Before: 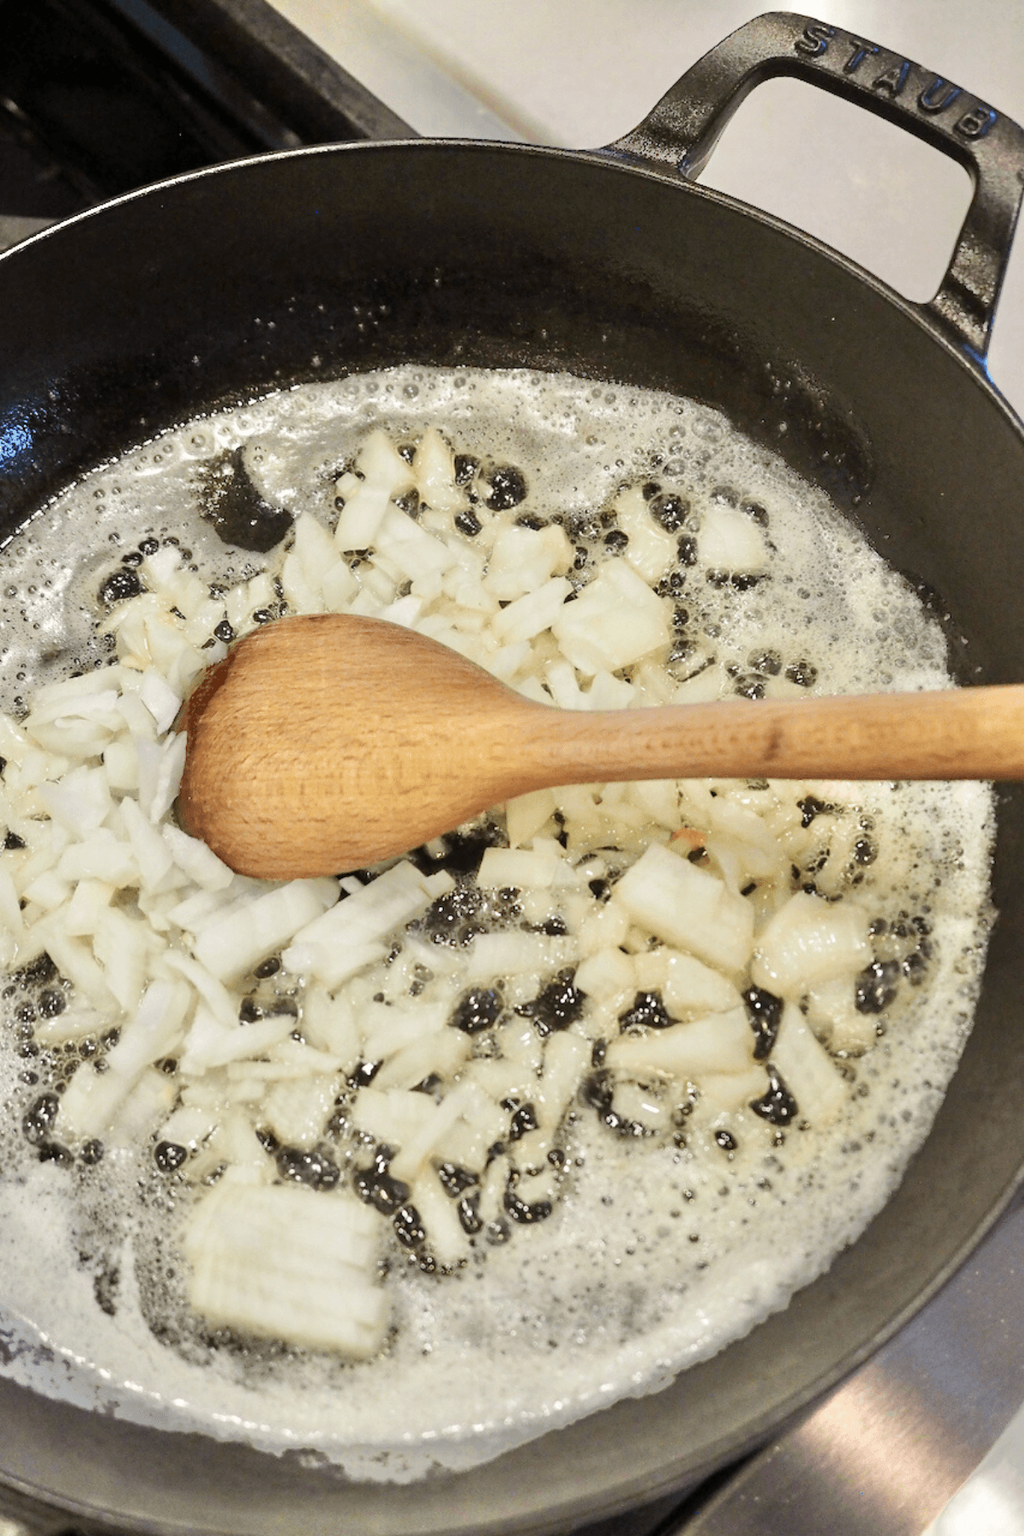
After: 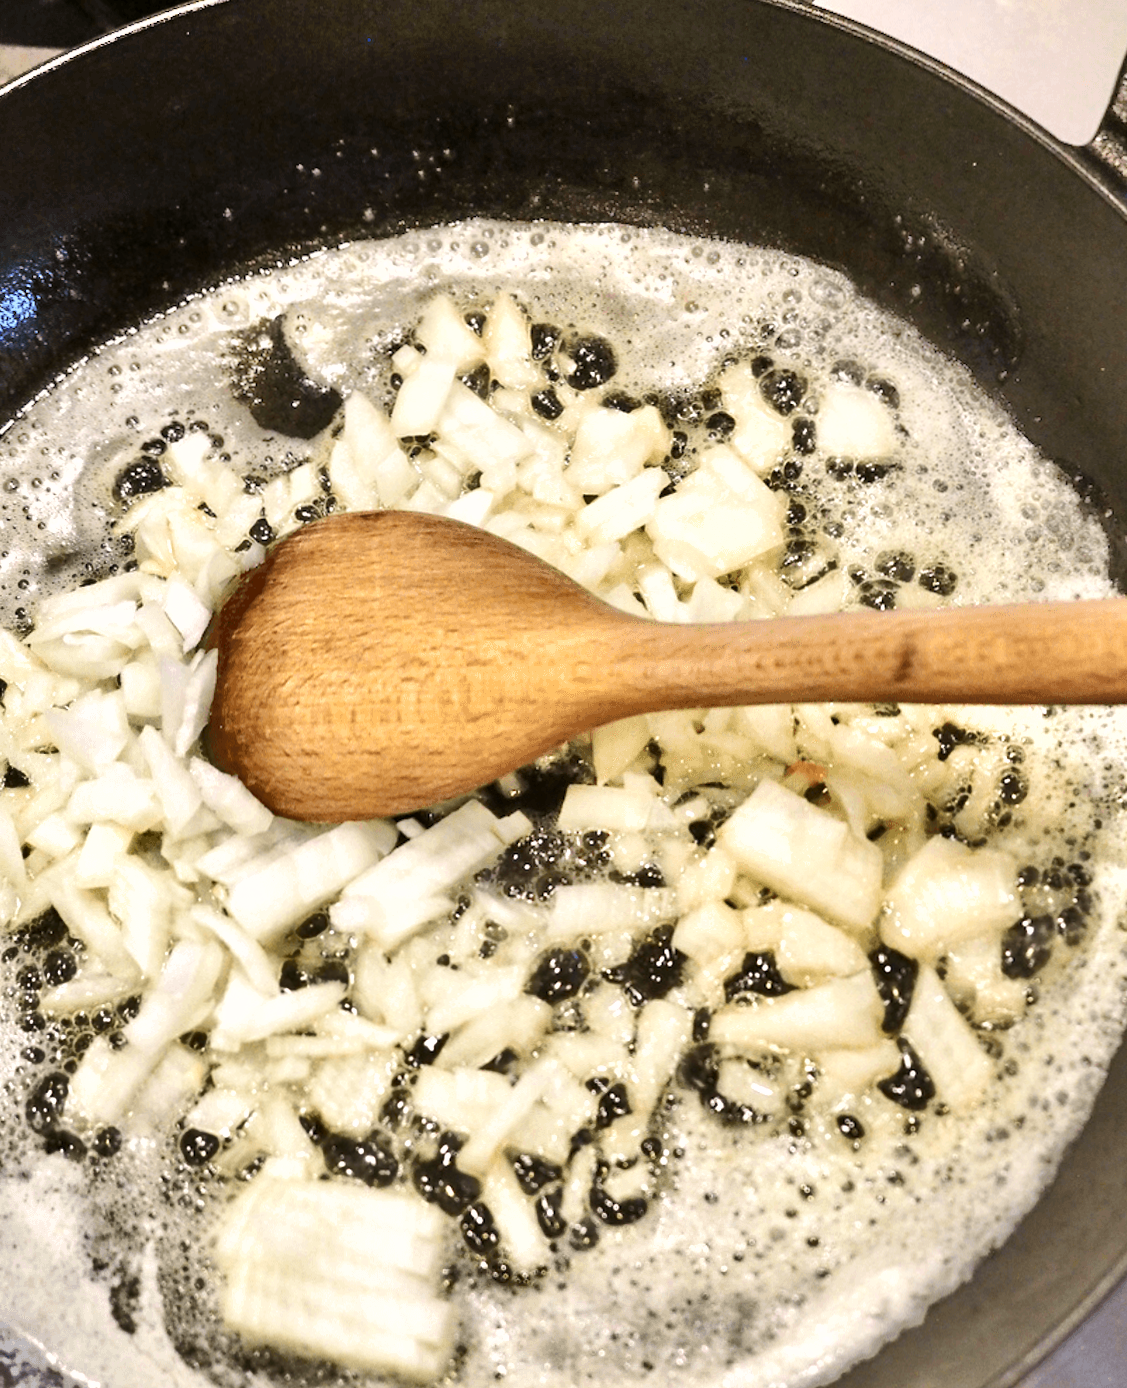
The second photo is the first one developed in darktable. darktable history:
color correction: highlights a* 3.14, highlights b* -0.956, shadows a* -0.106, shadows b* 2.21, saturation 0.982
shadows and highlights: low approximation 0.01, soften with gaussian
crop and rotate: angle 0.092°, top 11.56%, right 5.81%, bottom 11.093%
tone equalizer: -8 EV -0.425 EV, -7 EV -0.357 EV, -6 EV -0.312 EV, -5 EV -0.218 EV, -3 EV 0.22 EV, -2 EV 0.323 EV, -1 EV 0.41 EV, +0 EV 0.436 EV
velvia: strength 14.97%
